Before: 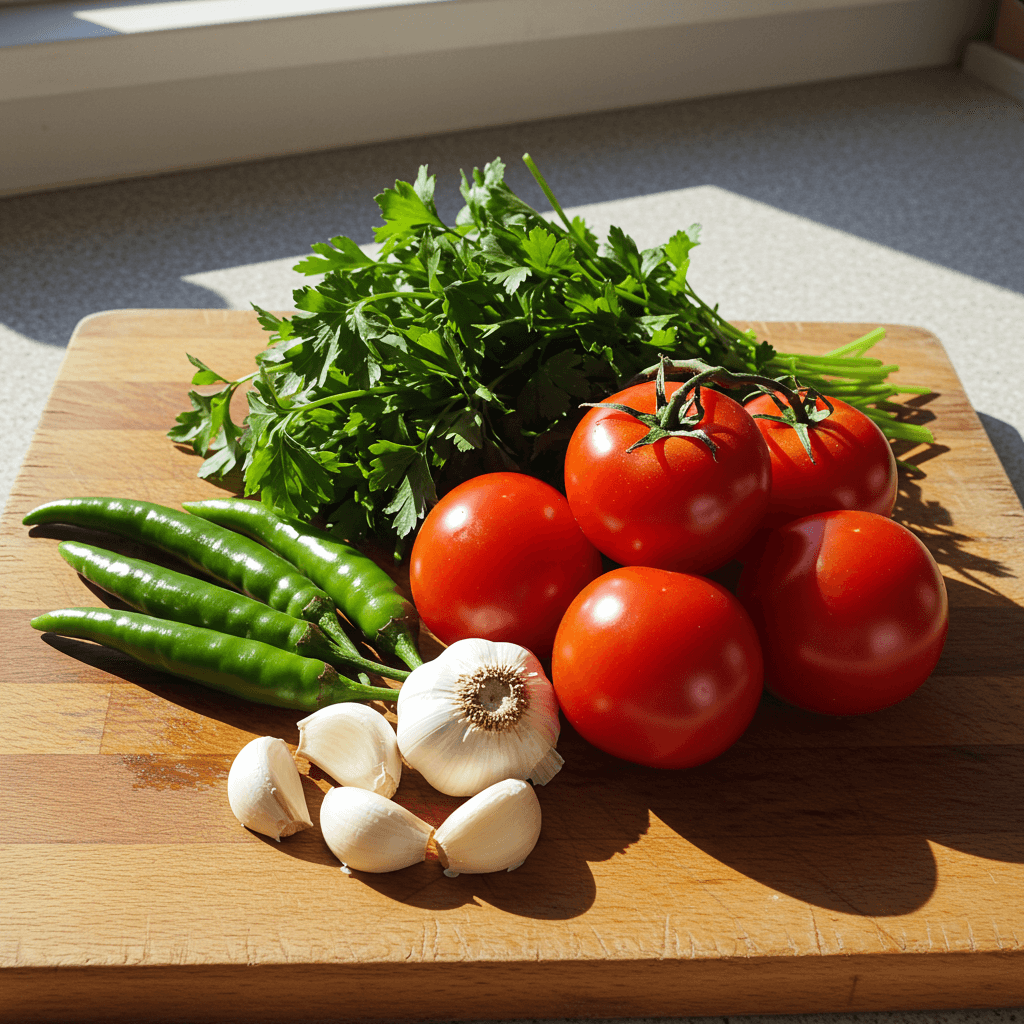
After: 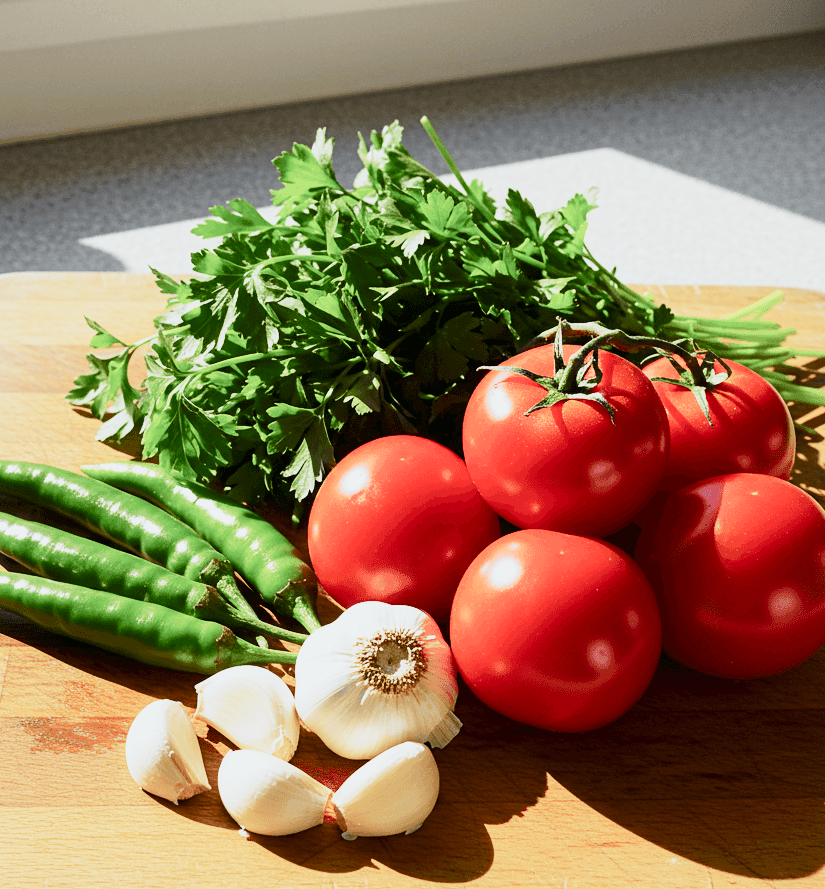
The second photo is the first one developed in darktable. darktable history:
base curve: curves: ch0 [(0, 0) (0.088, 0.125) (0.176, 0.251) (0.354, 0.501) (0.613, 0.749) (1, 0.877)], preserve colors none
crop: left 10.024%, top 3.647%, right 9.193%, bottom 9.148%
color balance rgb: linear chroma grading › shadows -7.226%, linear chroma grading › highlights -7.259%, linear chroma grading › global chroma -10.56%, linear chroma grading › mid-tones -8.371%, perceptual saturation grading › global saturation 20%, perceptual saturation grading › highlights -49.057%, perceptual saturation grading › shadows 25.154%
tone curve: curves: ch0 [(0, 0) (0.037, 0.011) (0.131, 0.108) (0.279, 0.279) (0.476, 0.554) (0.617, 0.693) (0.704, 0.77) (0.813, 0.852) (0.916, 0.924) (1, 0.993)]; ch1 [(0, 0) (0.318, 0.278) (0.444, 0.427) (0.493, 0.492) (0.508, 0.502) (0.534, 0.529) (0.562, 0.563) (0.626, 0.662) (0.746, 0.764) (1, 1)]; ch2 [(0, 0) (0.316, 0.292) (0.381, 0.37) (0.423, 0.448) (0.476, 0.492) (0.502, 0.498) (0.522, 0.518) (0.533, 0.532) (0.586, 0.631) (0.634, 0.663) (0.7, 0.7) (0.861, 0.808) (1, 0.951)], color space Lab, independent channels, preserve colors none
